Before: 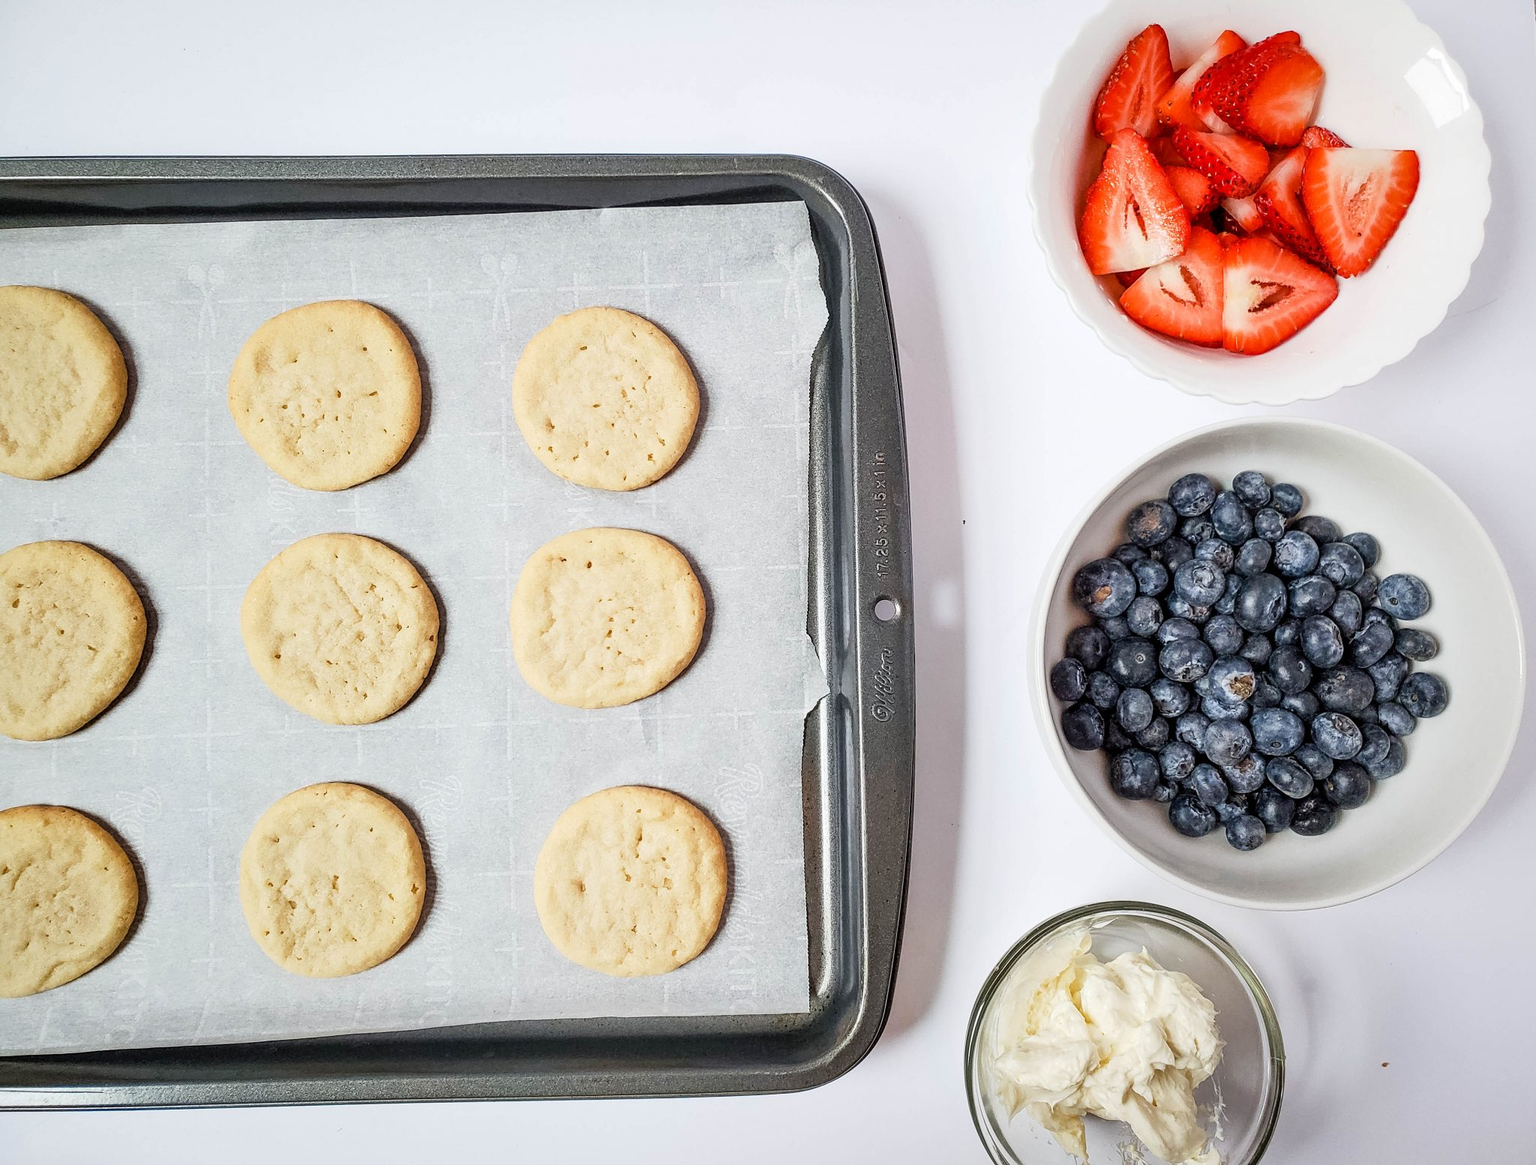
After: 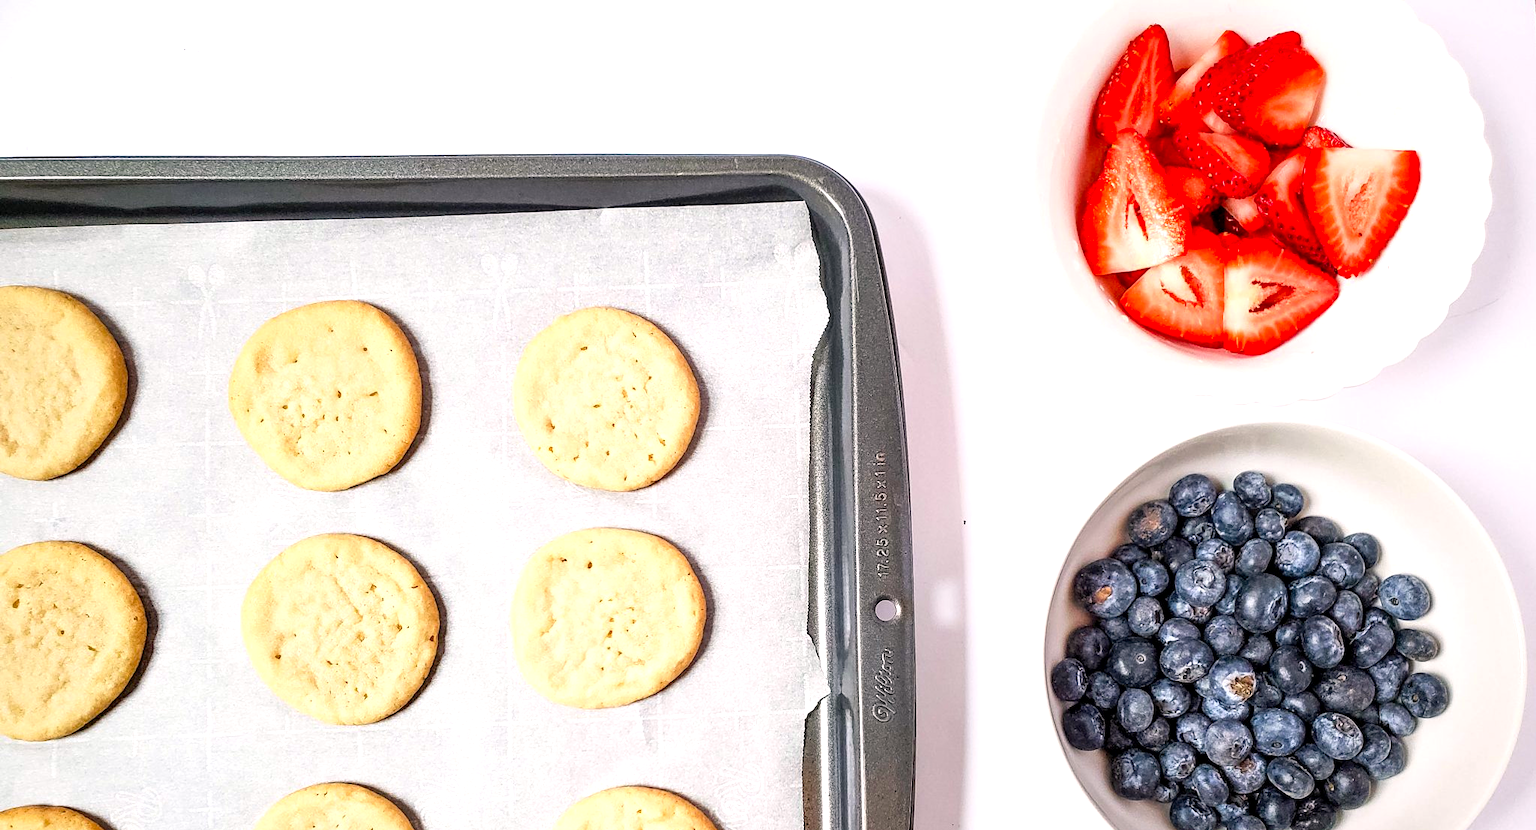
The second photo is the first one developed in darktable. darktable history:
exposure: black level correction 0.001, exposure 0.499 EV, compensate highlight preservation false
crop: right 0%, bottom 28.667%
color correction: highlights a* 3.47, highlights b* 1.68, saturation 1.2
